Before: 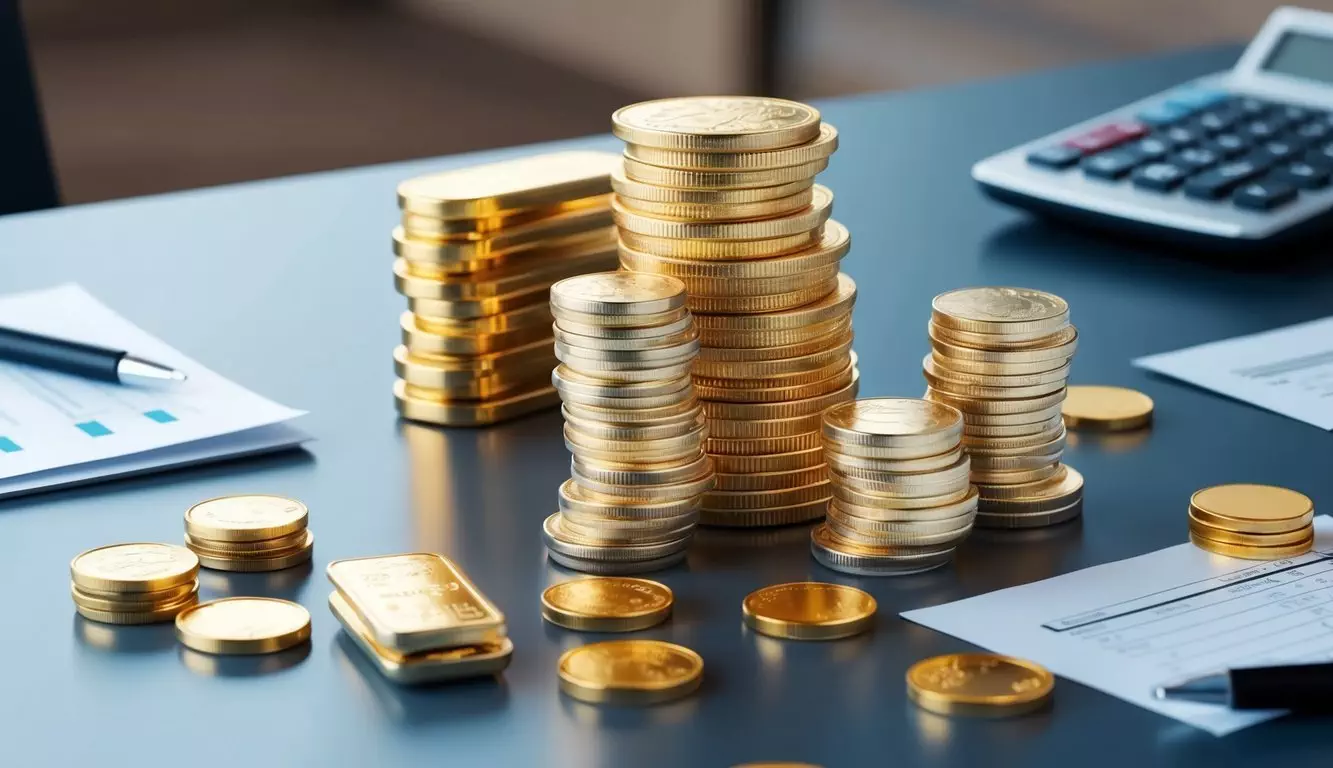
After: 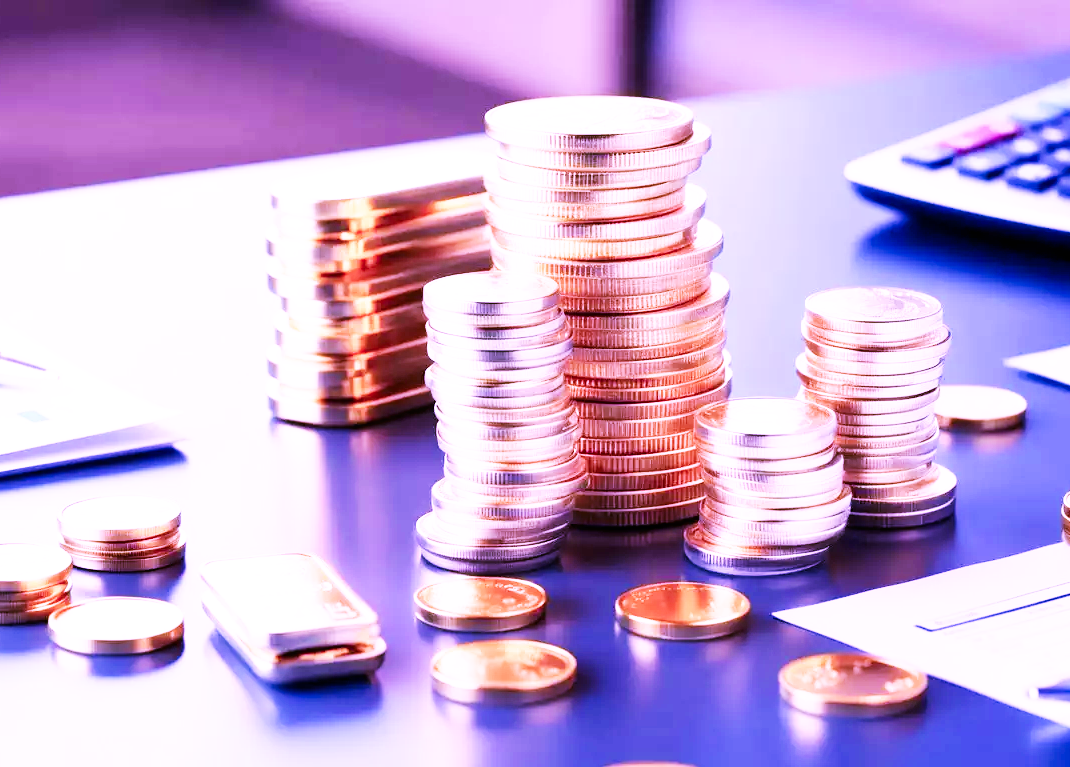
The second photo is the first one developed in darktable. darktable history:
base curve: curves: ch0 [(0, 0) (0.007, 0.004) (0.027, 0.03) (0.046, 0.07) (0.207, 0.54) (0.442, 0.872) (0.673, 0.972) (1, 1)], preserve colors none
crop and rotate: left 9.547%, right 10.17%
exposure: black level correction 0.001, exposure 0.499 EV, compensate highlight preservation false
color calibration: illuminant custom, x 0.38, y 0.48, temperature 4442.31 K, gamut compression 1.69
